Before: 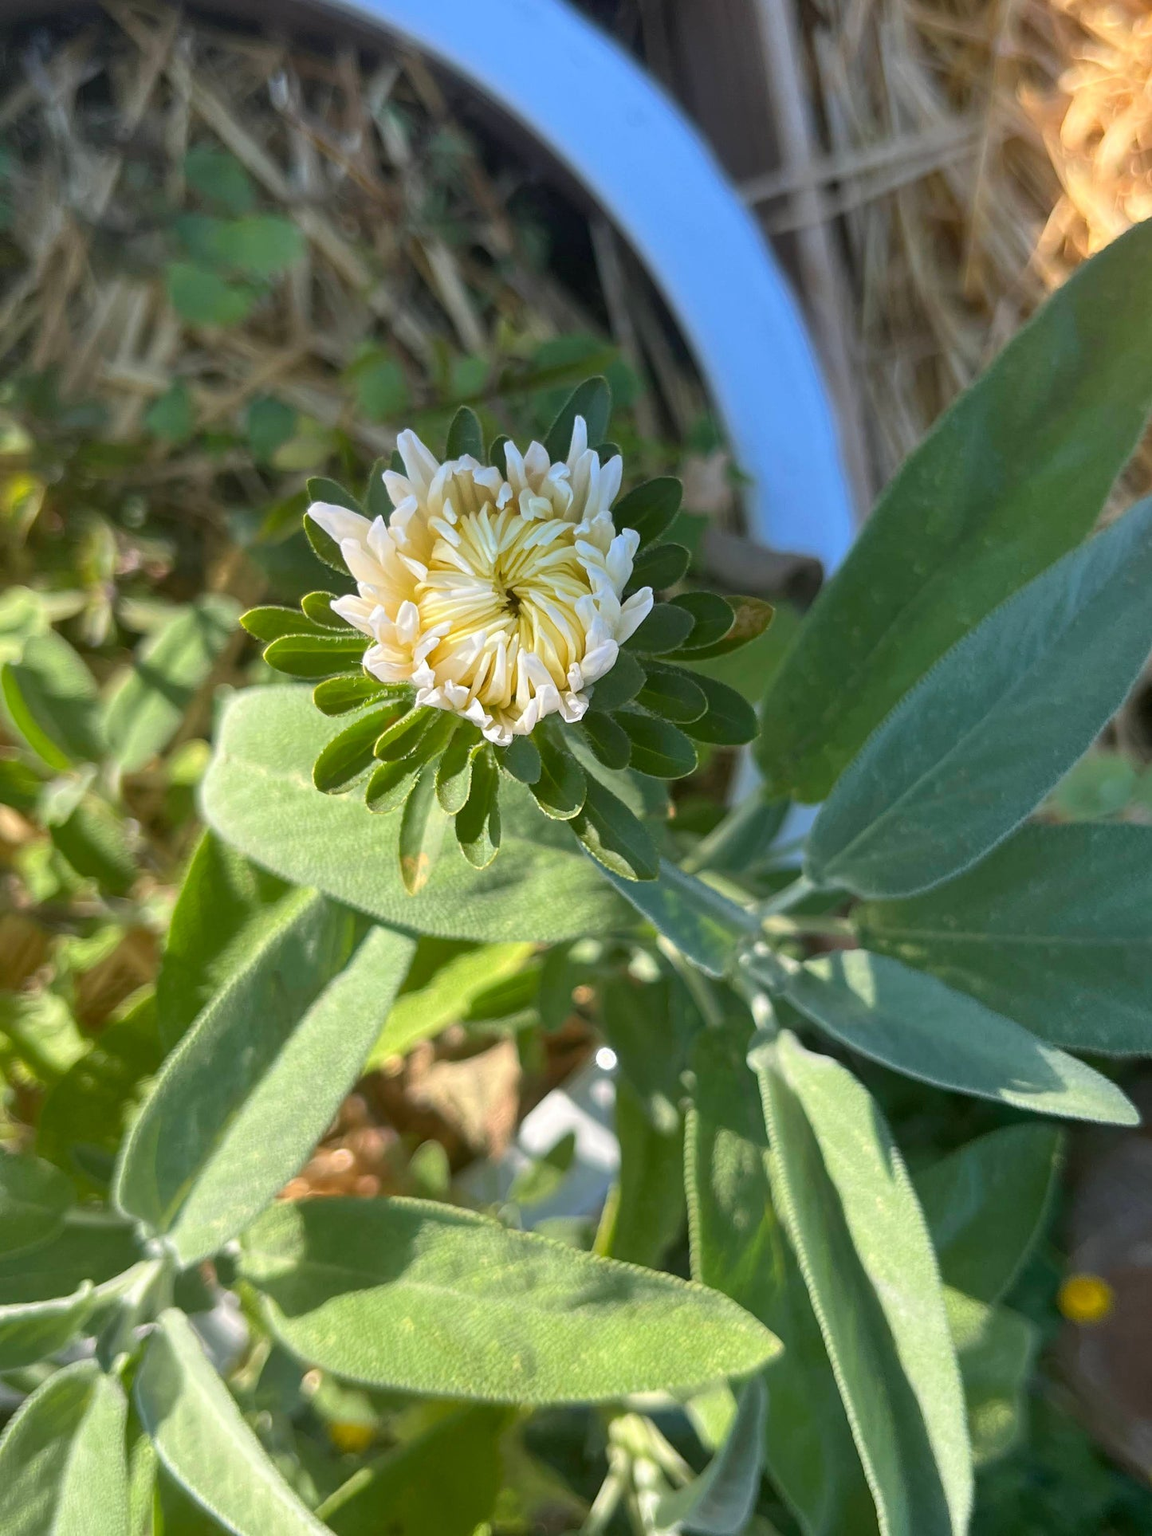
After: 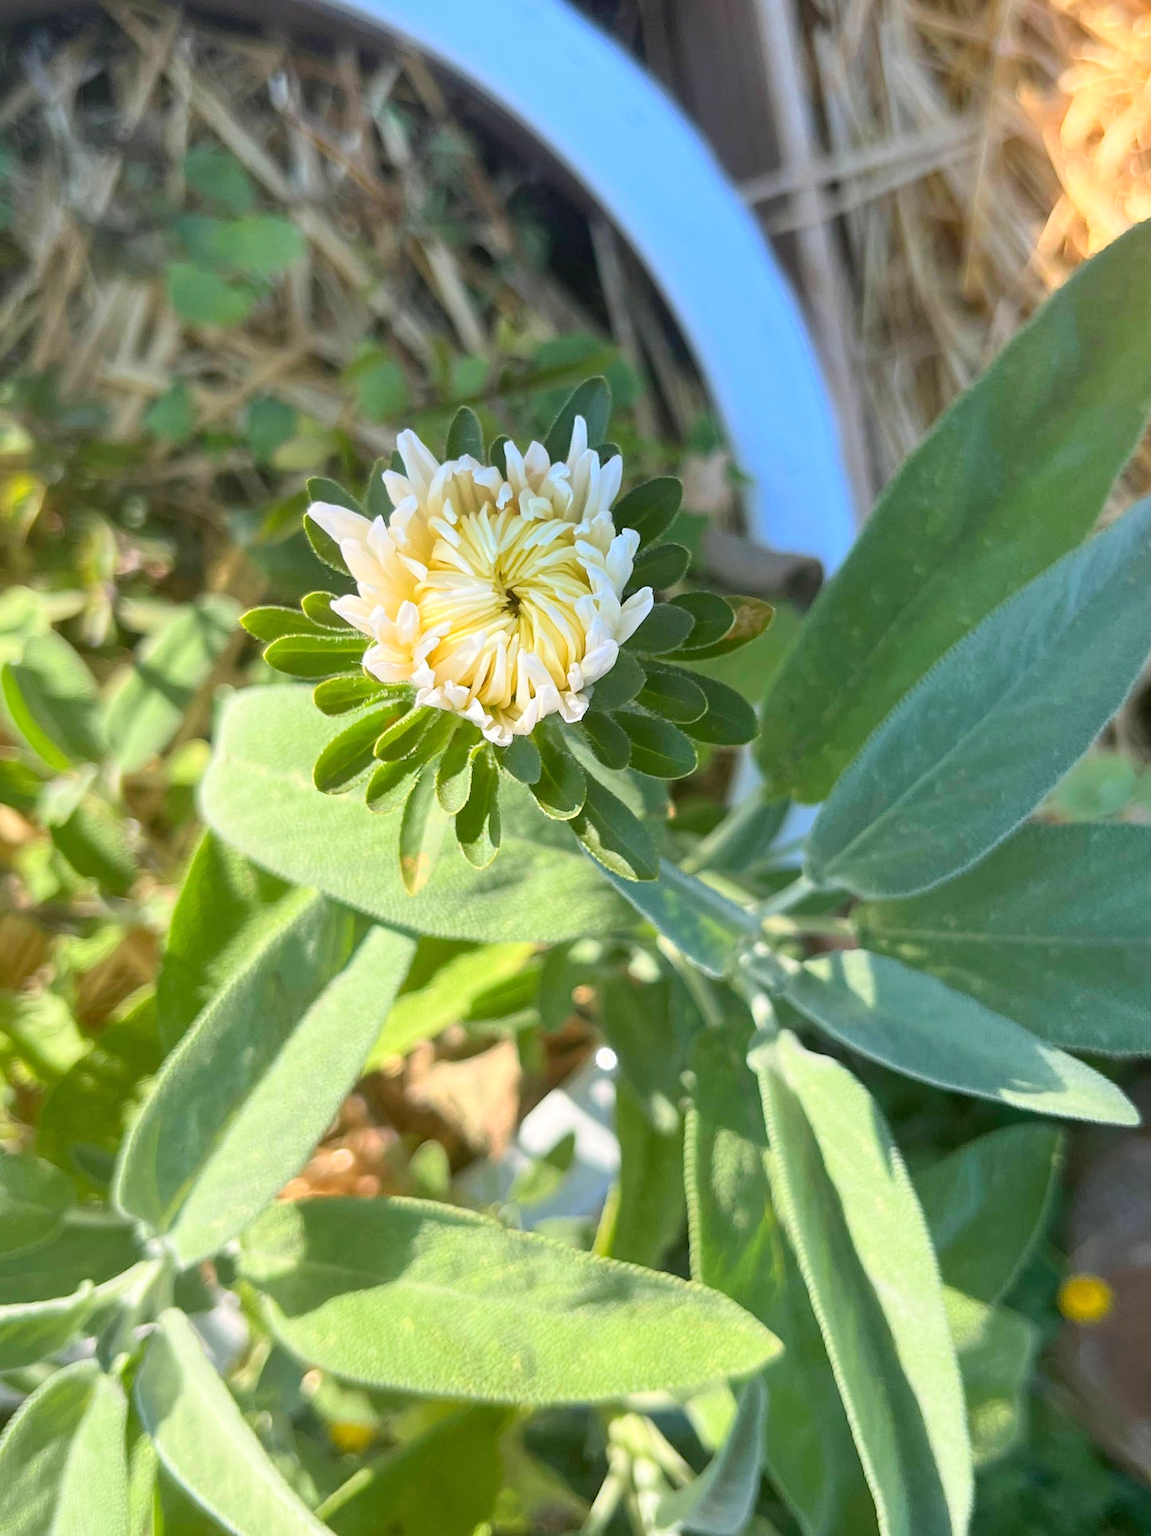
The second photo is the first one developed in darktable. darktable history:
base curve: curves: ch0 [(0, 0) (0.204, 0.334) (0.55, 0.733) (1, 1)]
